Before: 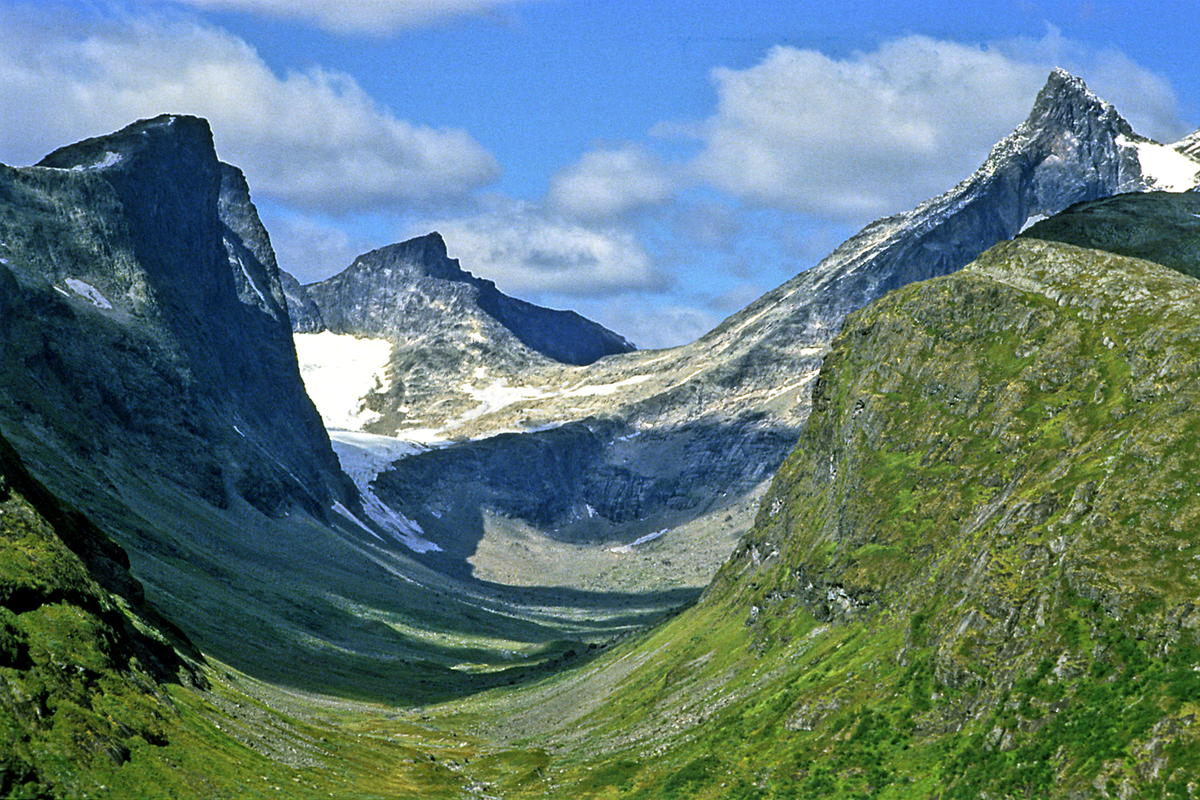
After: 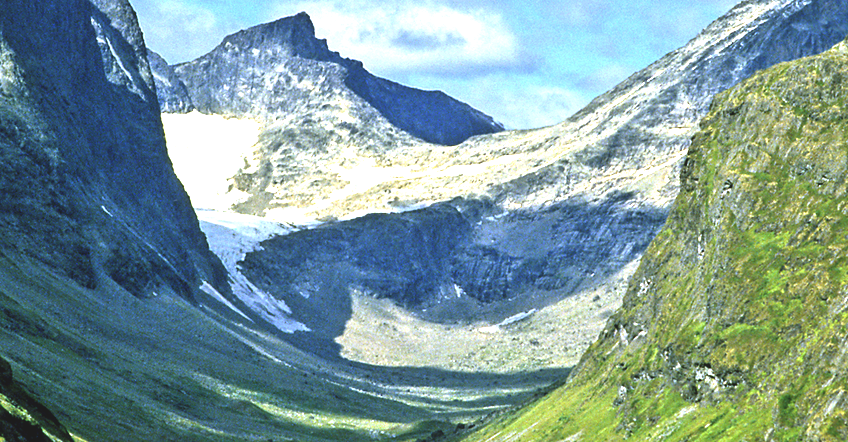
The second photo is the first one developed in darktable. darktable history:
crop: left 11.046%, top 27.621%, right 18.232%, bottom 17.119%
exposure: black level correction -0.006, exposure 1 EV, compensate highlight preservation false
